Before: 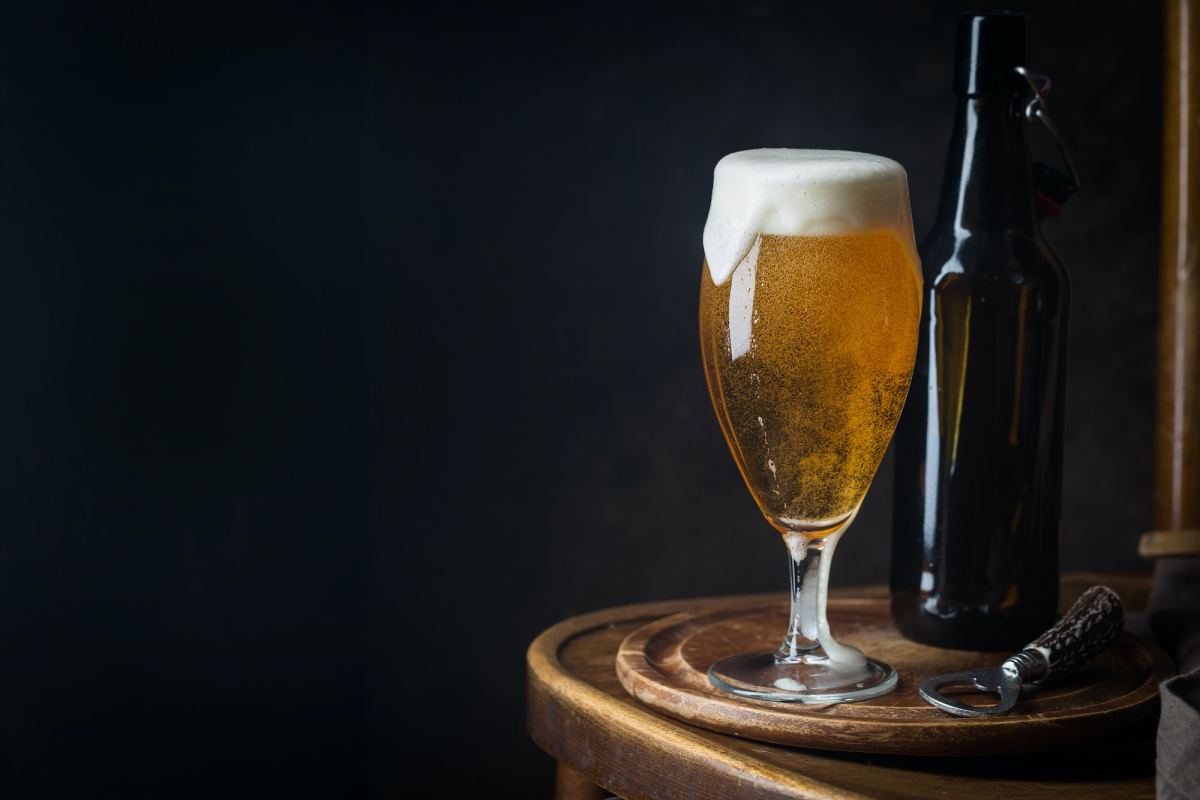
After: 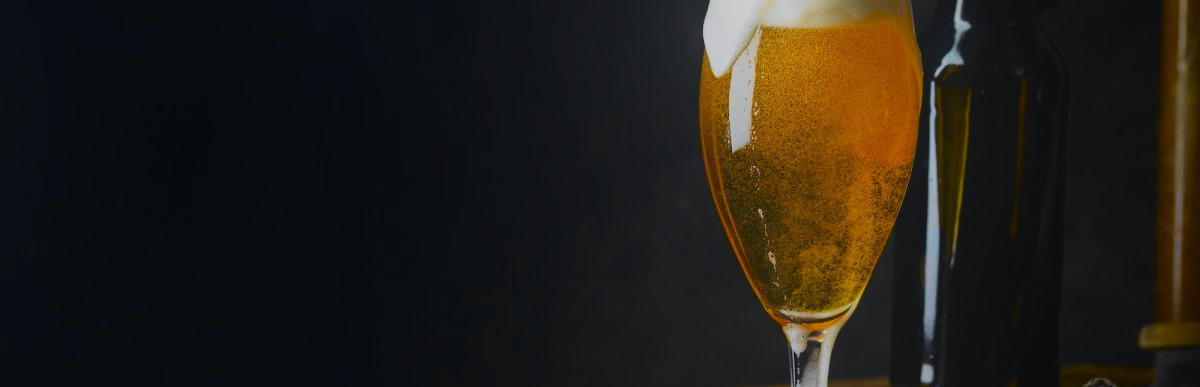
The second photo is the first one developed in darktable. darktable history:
color balance rgb: global vibrance 42.74%
crop and rotate: top 26.056%, bottom 25.543%
local contrast: detail 69%
tone curve: curves: ch0 [(0, 0) (0.071, 0.058) (0.266, 0.268) (0.498, 0.542) (0.766, 0.807) (1, 0.983)]; ch1 [(0, 0) (0.346, 0.307) (0.408, 0.387) (0.463, 0.465) (0.482, 0.493) (0.502, 0.499) (0.517, 0.502) (0.55, 0.548) (0.597, 0.61) (0.651, 0.698) (1, 1)]; ch2 [(0, 0) (0.346, 0.34) (0.434, 0.46) (0.485, 0.494) (0.5, 0.498) (0.517, 0.506) (0.526, 0.539) (0.583, 0.603) (0.625, 0.659) (1, 1)], color space Lab, independent channels, preserve colors none
white balance: emerald 1
